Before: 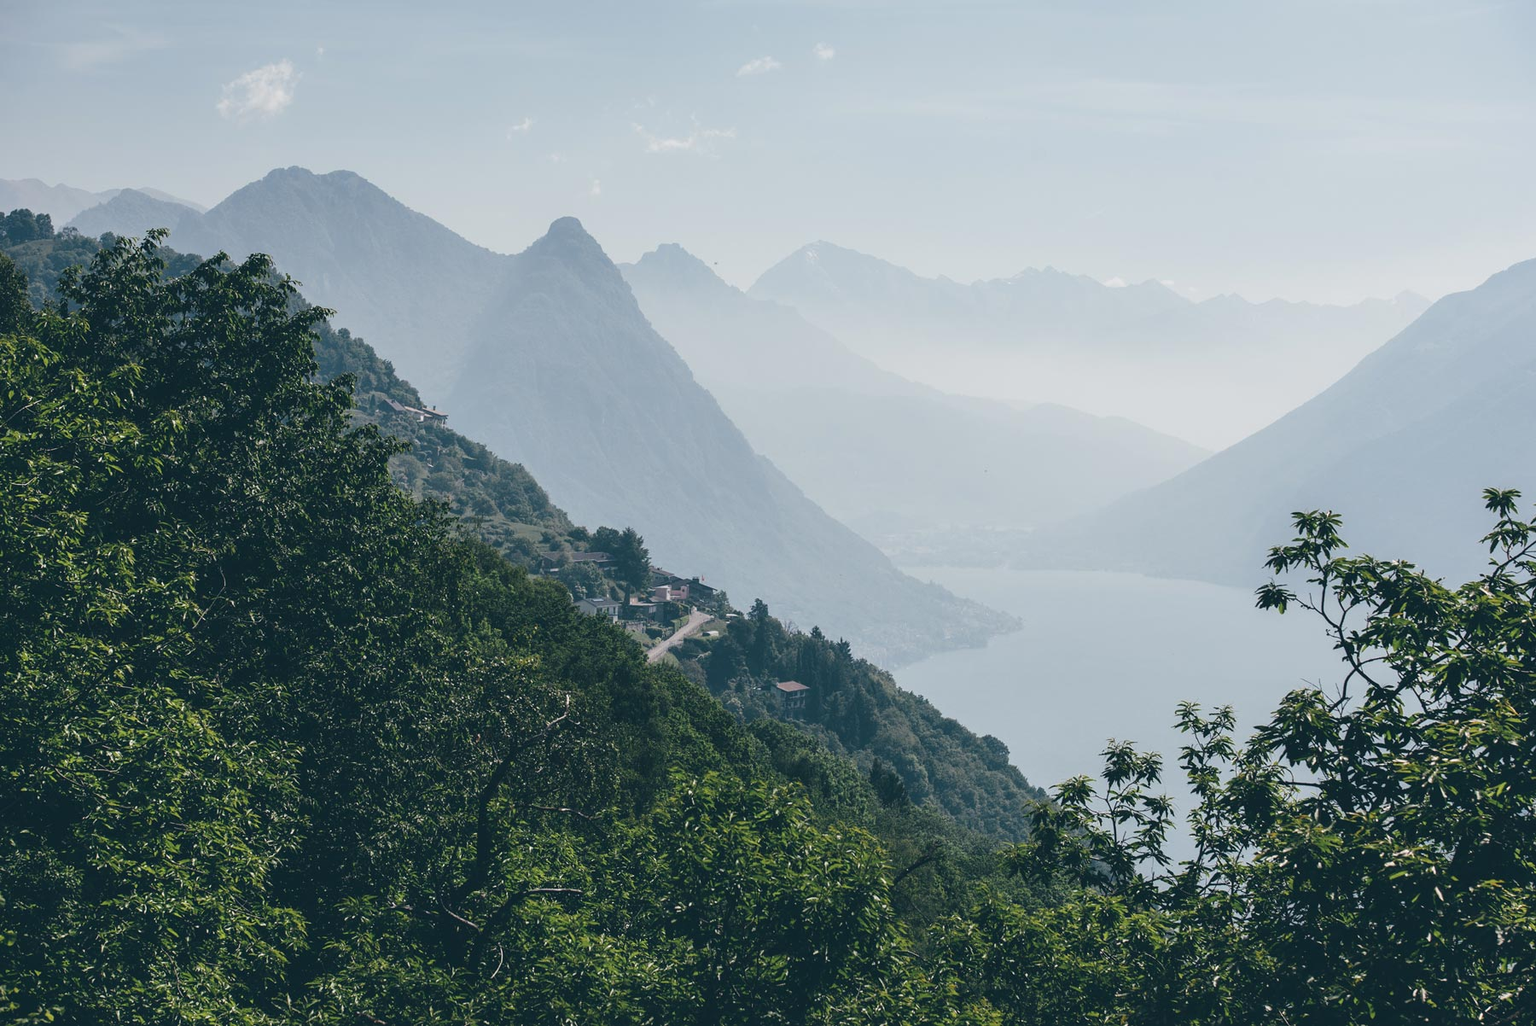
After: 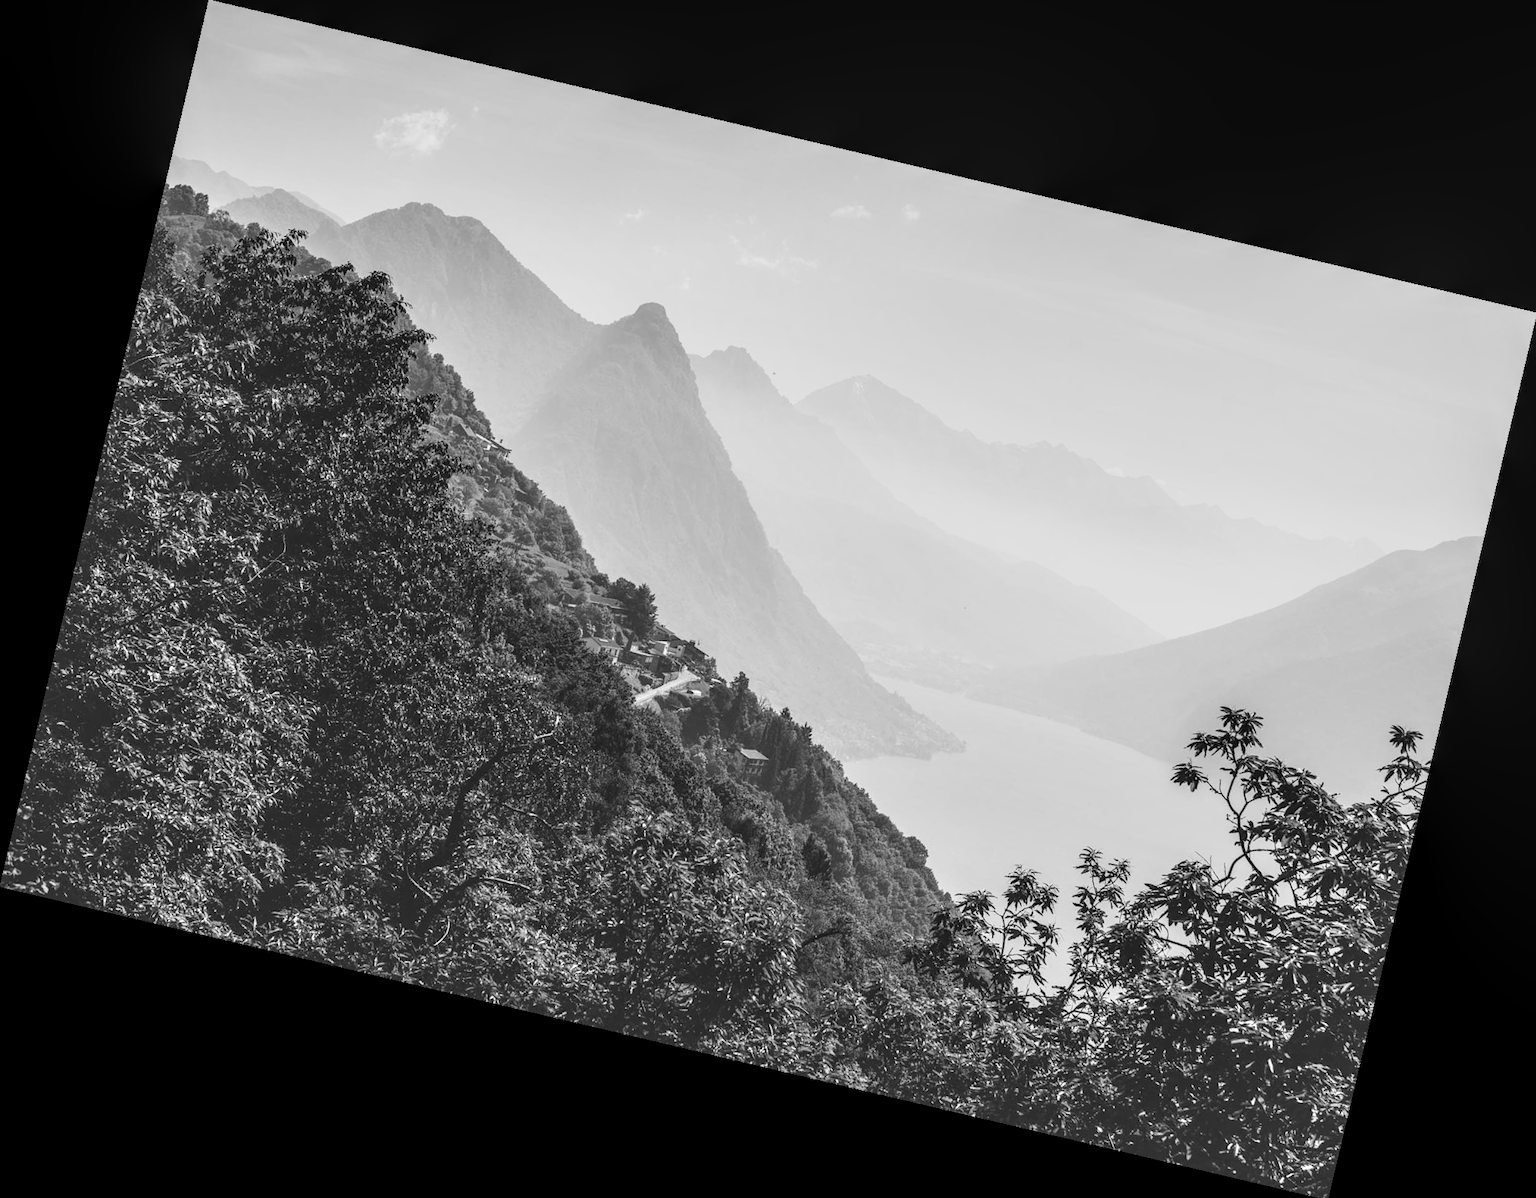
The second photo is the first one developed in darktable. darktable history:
monochrome: on, module defaults
base curve: curves: ch0 [(0, 0) (0.088, 0.125) (0.176, 0.251) (0.354, 0.501) (0.613, 0.749) (1, 0.877)], preserve colors none
local contrast: detail 150%
rotate and perspective: rotation 13.27°, automatic cropping off
